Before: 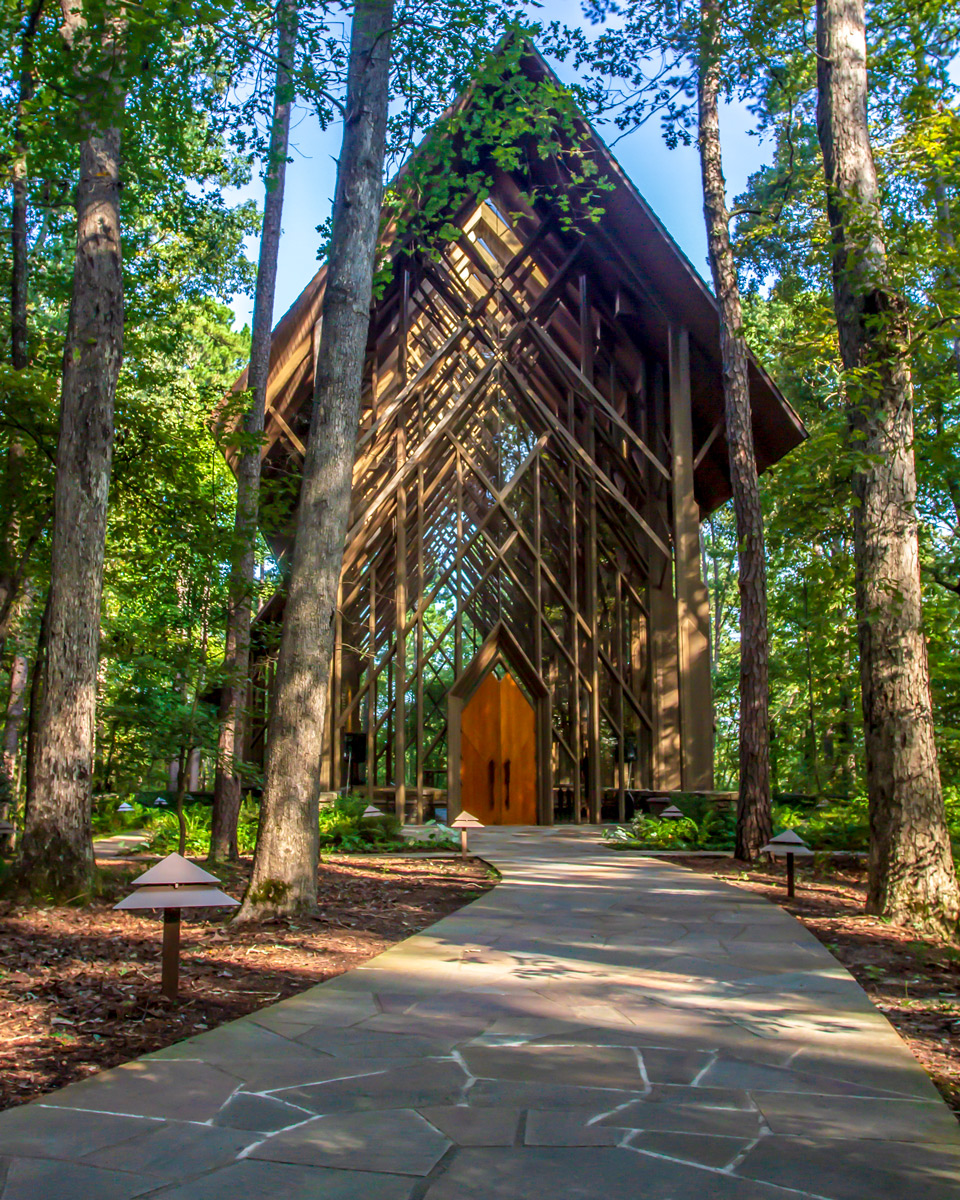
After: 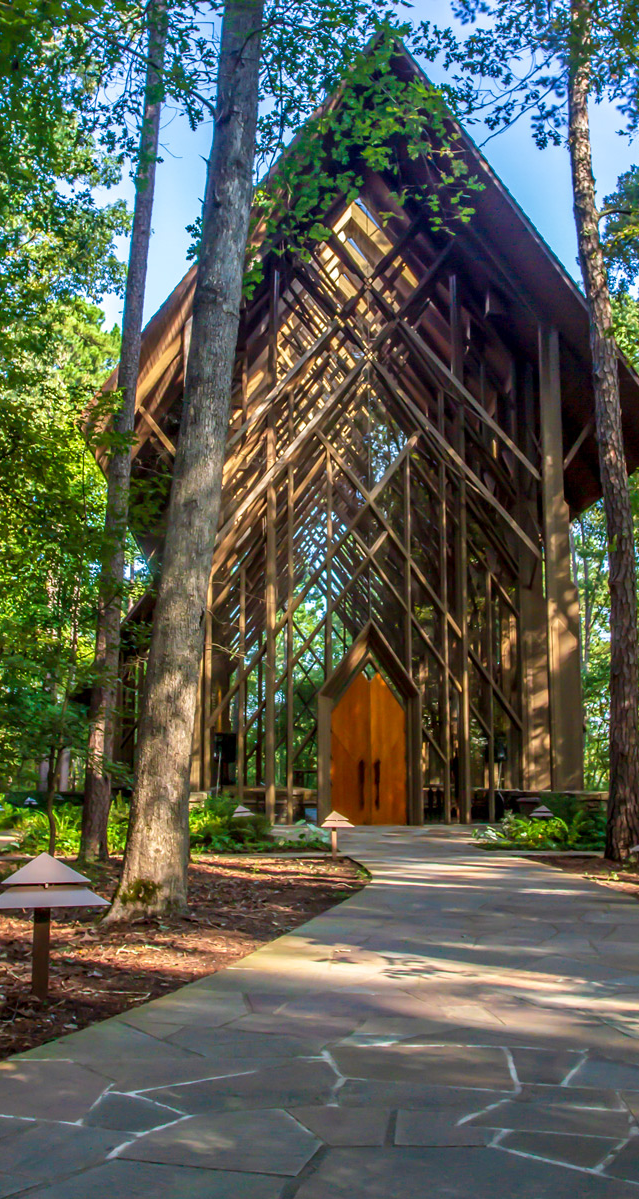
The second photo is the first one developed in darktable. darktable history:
crop and rotate: left 13.605%, right 19.751%
